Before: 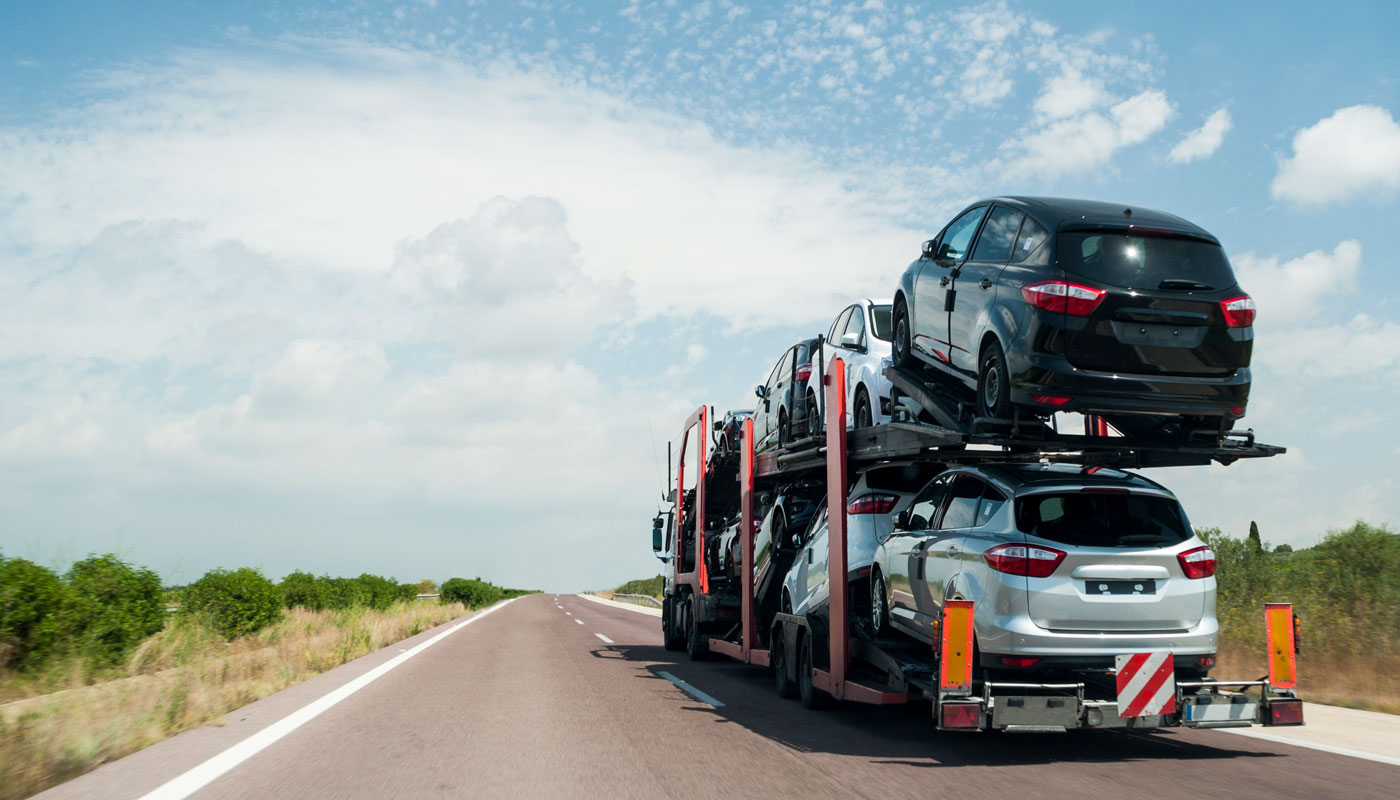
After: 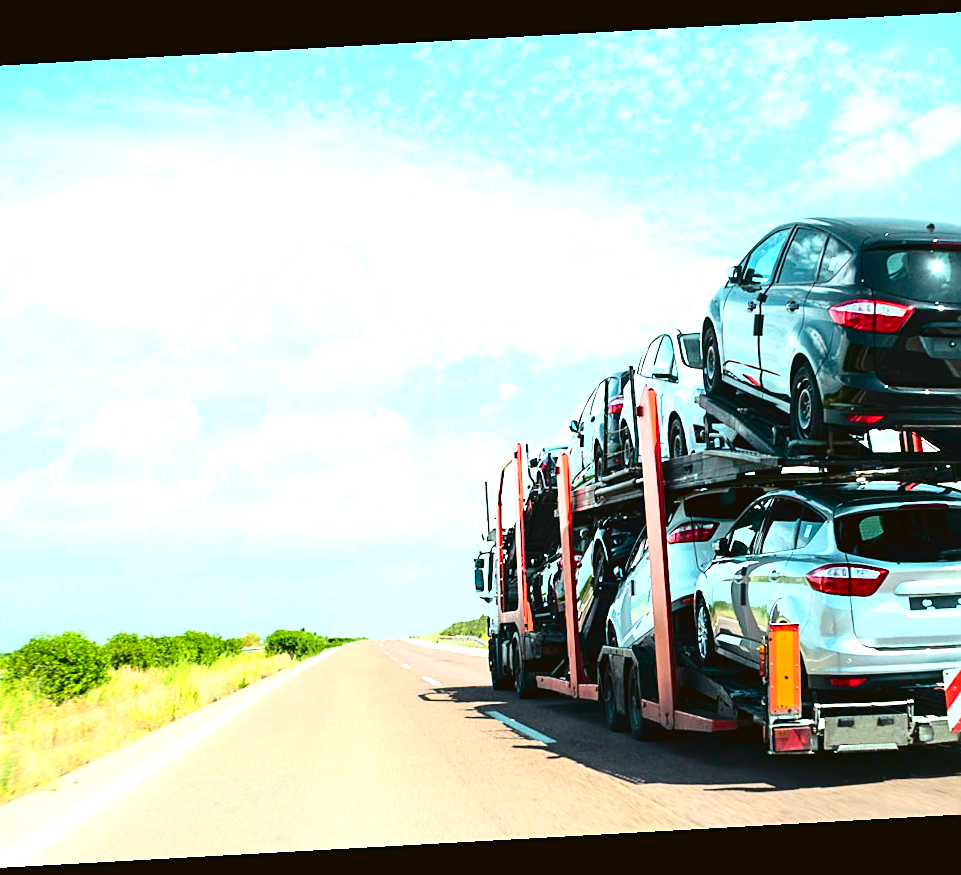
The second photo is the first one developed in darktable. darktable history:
crop and rotate: left 14.385%, right 18.948%
color balance: lift [1.004, 1.002, 1.002, 0.998], gamma [1, 1.007, 1.002, 0.993], gain [1, 0.977, 1.013, 1.023], contrast -3.64%
white balance: emerald 1
exposure: black level correction 0, exposure 1.4 EV, compensate highlight preservation false
tone curve: curves: ch0 [(0, 0.023) (0.132, 0.075) (0.251, 0.186) (0.441, 0.476) (0.662, 0.757) (0.849, 0.927) (1, 0.99)]; ch1 [(0, 0) (0.447, 0.411) (0.483, 0.469) (0.498, 0.496) (0.518, 0.514) (0.561, 0.59) (0.606, 0.659) (0.657, 0.725) (0.869, 0.916) (1, 1)]; ch2 [(0, 0) (0.307, 0.315) (0.425, 0.438) (0.483, 0.477) (0.503, 0.503) (0.526, 0.553) (0.552, 0.601) (0.615, 0.669) (0.703, 0.797) (0.985, 0.966)], color space Lab, independent channels
sharpen: on, module defaults
rotate and perspective: rotation -3.18°, automatic cropping off
